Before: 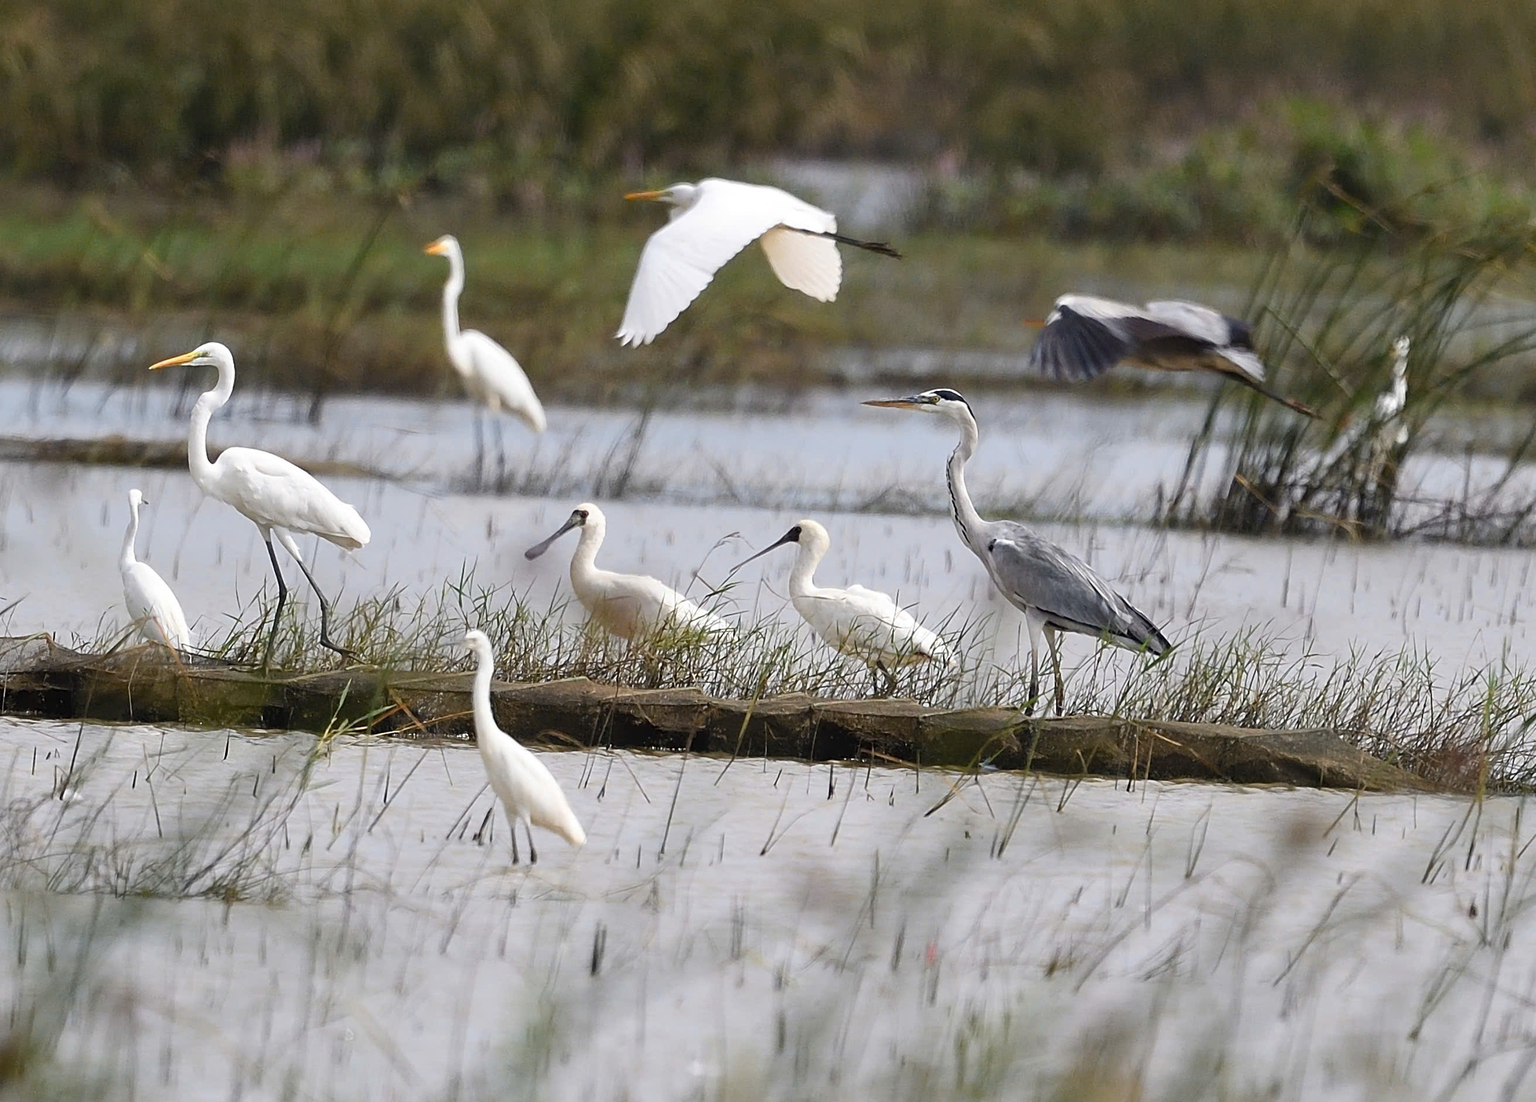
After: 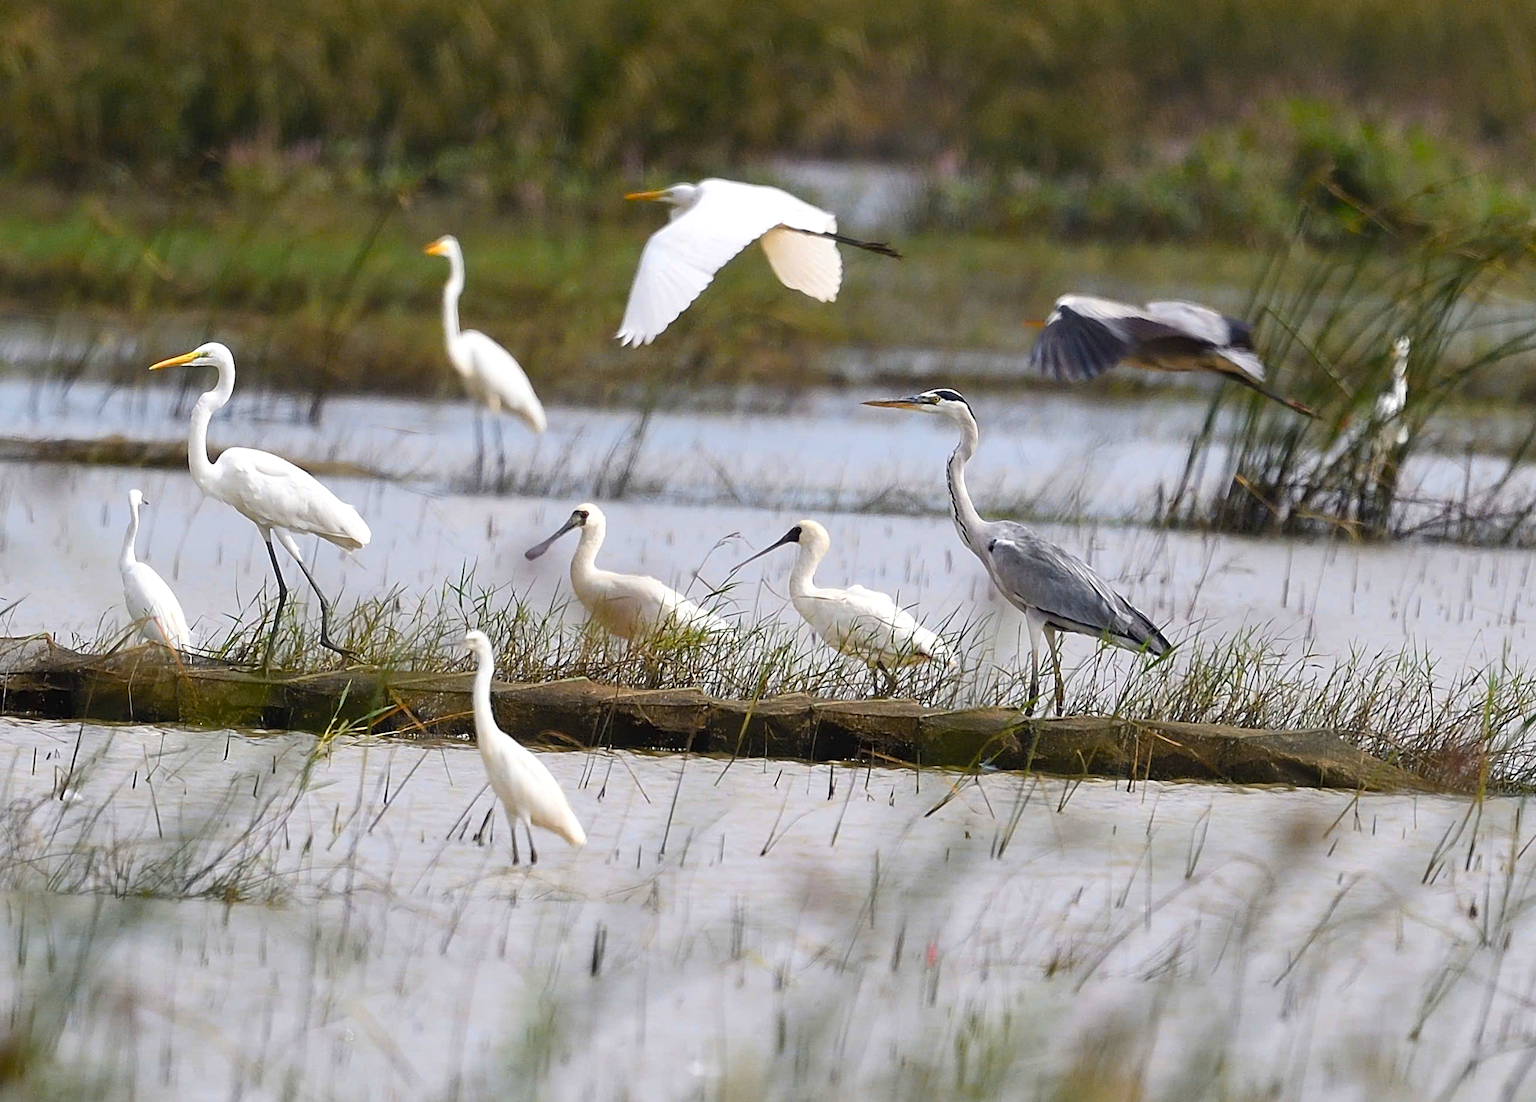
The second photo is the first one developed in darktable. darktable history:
color balance rgb: shadows lift › hue 86.97°, power › hue 329.87°, perceptual saturation grading › global saturation 0.705%, perceptual brilliance grading › highlights 2.976%, global vibrance 44.309%
